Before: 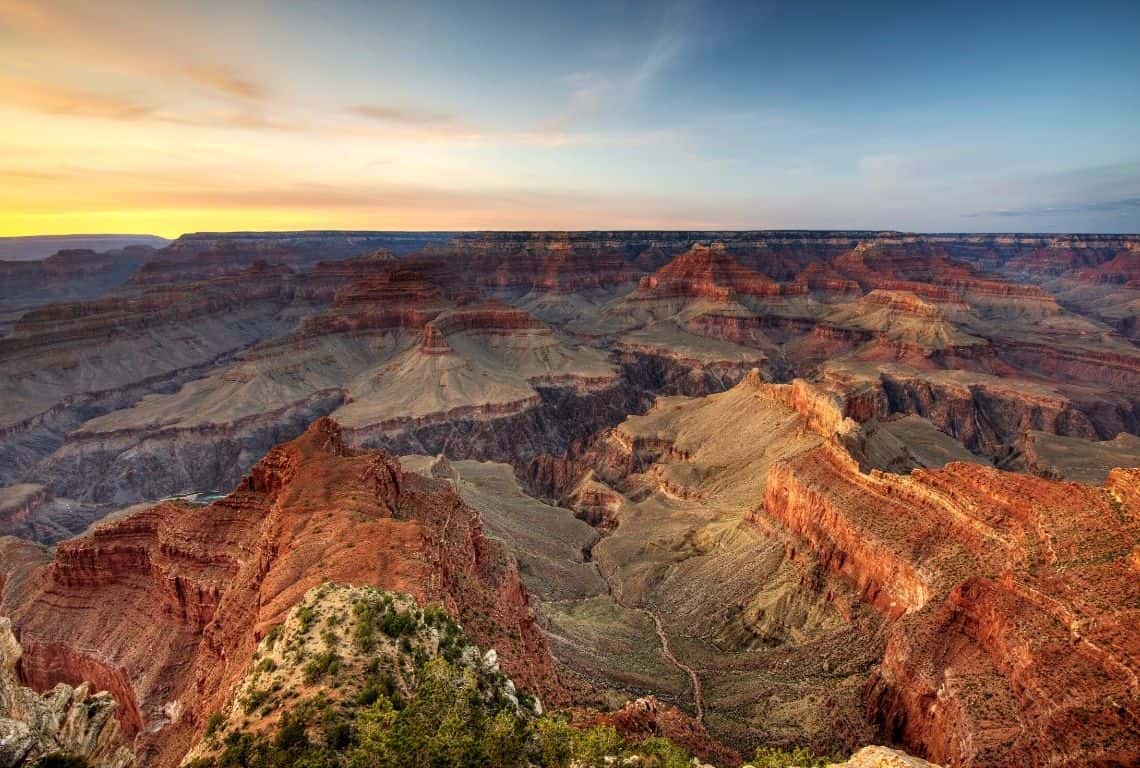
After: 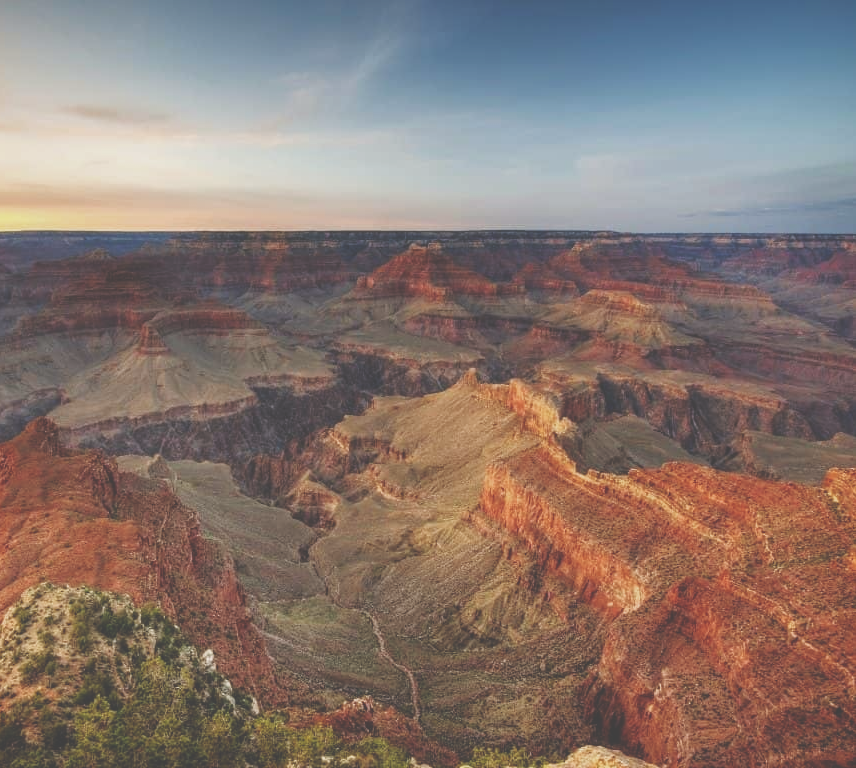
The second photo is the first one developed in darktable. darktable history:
crop and rotate: left 24.863%
exposure: black level correction -0.063, exposure -0.05 EV, compensate exposure bias true, compensate highlight preservation false
tone curve: curves: ch0 [(0, 0.018) (0.036, 0.038) (0.15, 0.131) (0.27, 0.247) (0.545, 0.561) (0.761, 0.761) (1, 0.919)]; ch1 [(0, 0) (0.179, 0.173) (0.322, 0.32) (0.429, 0.431) (0.502, 0.5) (0.519, 0.522) (0.562, 0.588) (0.625, 0.67) (0.711, 0.745) (1, 1)]; ch2 [(0, 0) (0.29, 0.295) (0.404, 0.436) (0.497, 0.499) (0.521, 0.523) (0.561, 0.605) (0.657, 0.655) (0.712, 0.764) (1, 1)], preserve colors none
tone equalizer: -8 EV -0.001 EV, -7 EV 0.003 EV, -6 EV -0.004 EV, -5 EV -0.007 EV, -4 EV -0.079 EV, -3 EV -0.216 EV, -2 EV -0.247 EV, -1 EV 0.092 EV, +0 EV 0.297 EV, edges refinement/feathering 500, mask exposure compensation -1.57 EV, preserve details no
